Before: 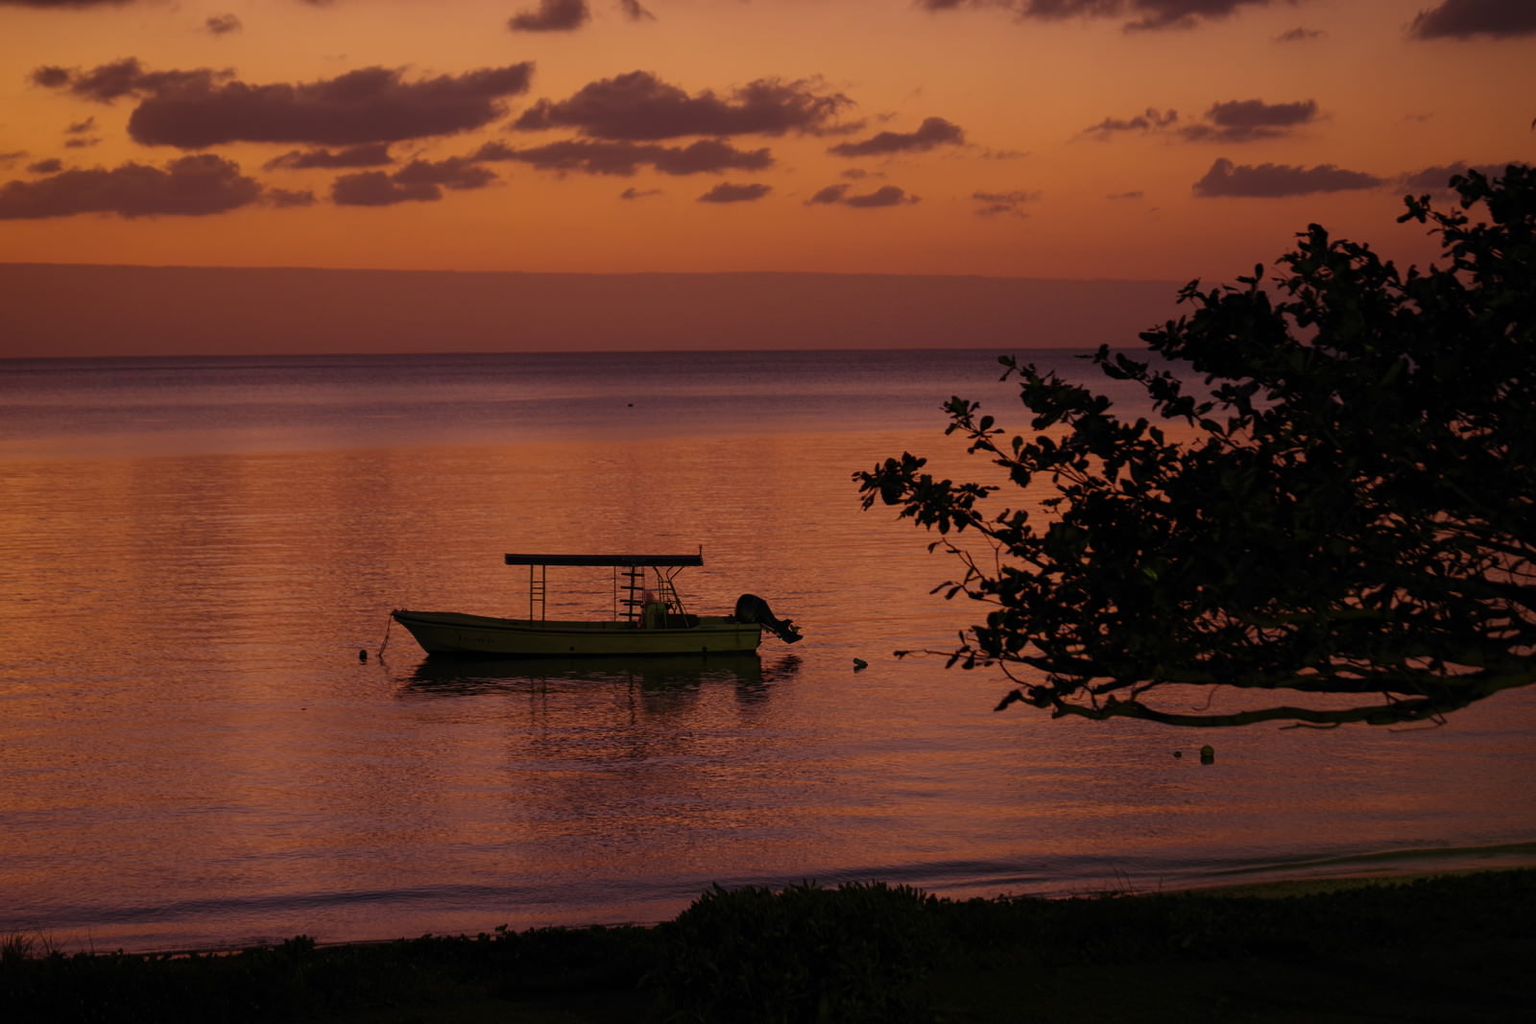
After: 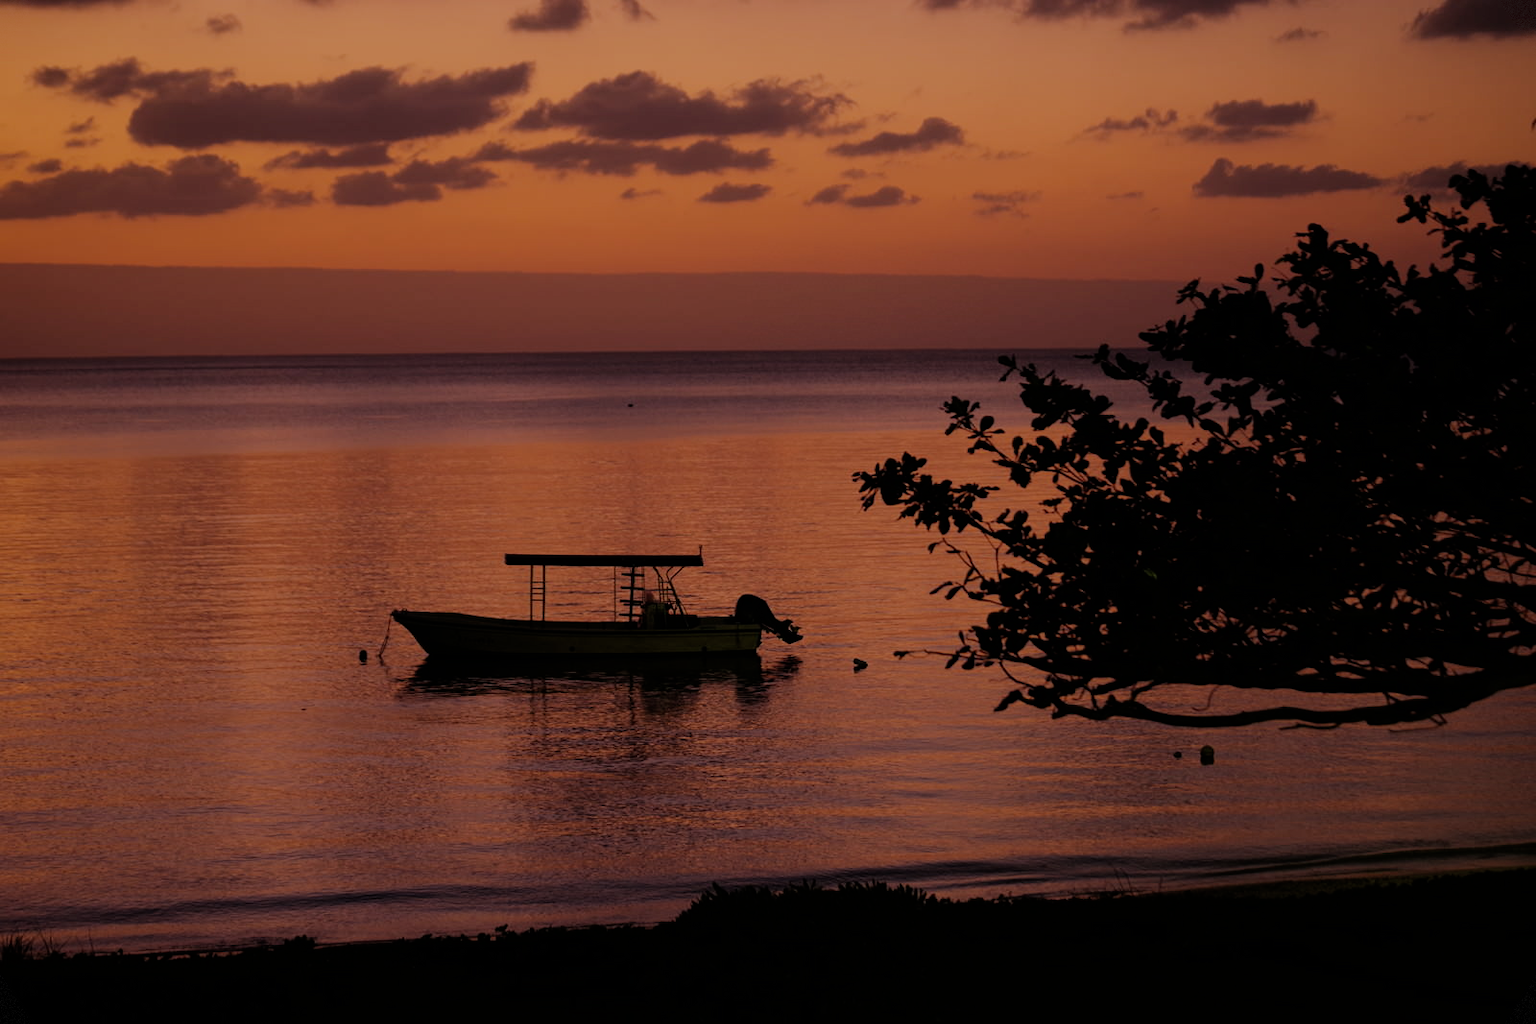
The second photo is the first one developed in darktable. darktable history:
vignetting: fall-off start 116.4%, fall-off radius 59.35%, center (0, 0.007), dithering 8-bit output
filmic rgb: black relative exposure -7.23 EV, white relative exposure 5.39 EV, hardness 3.02
